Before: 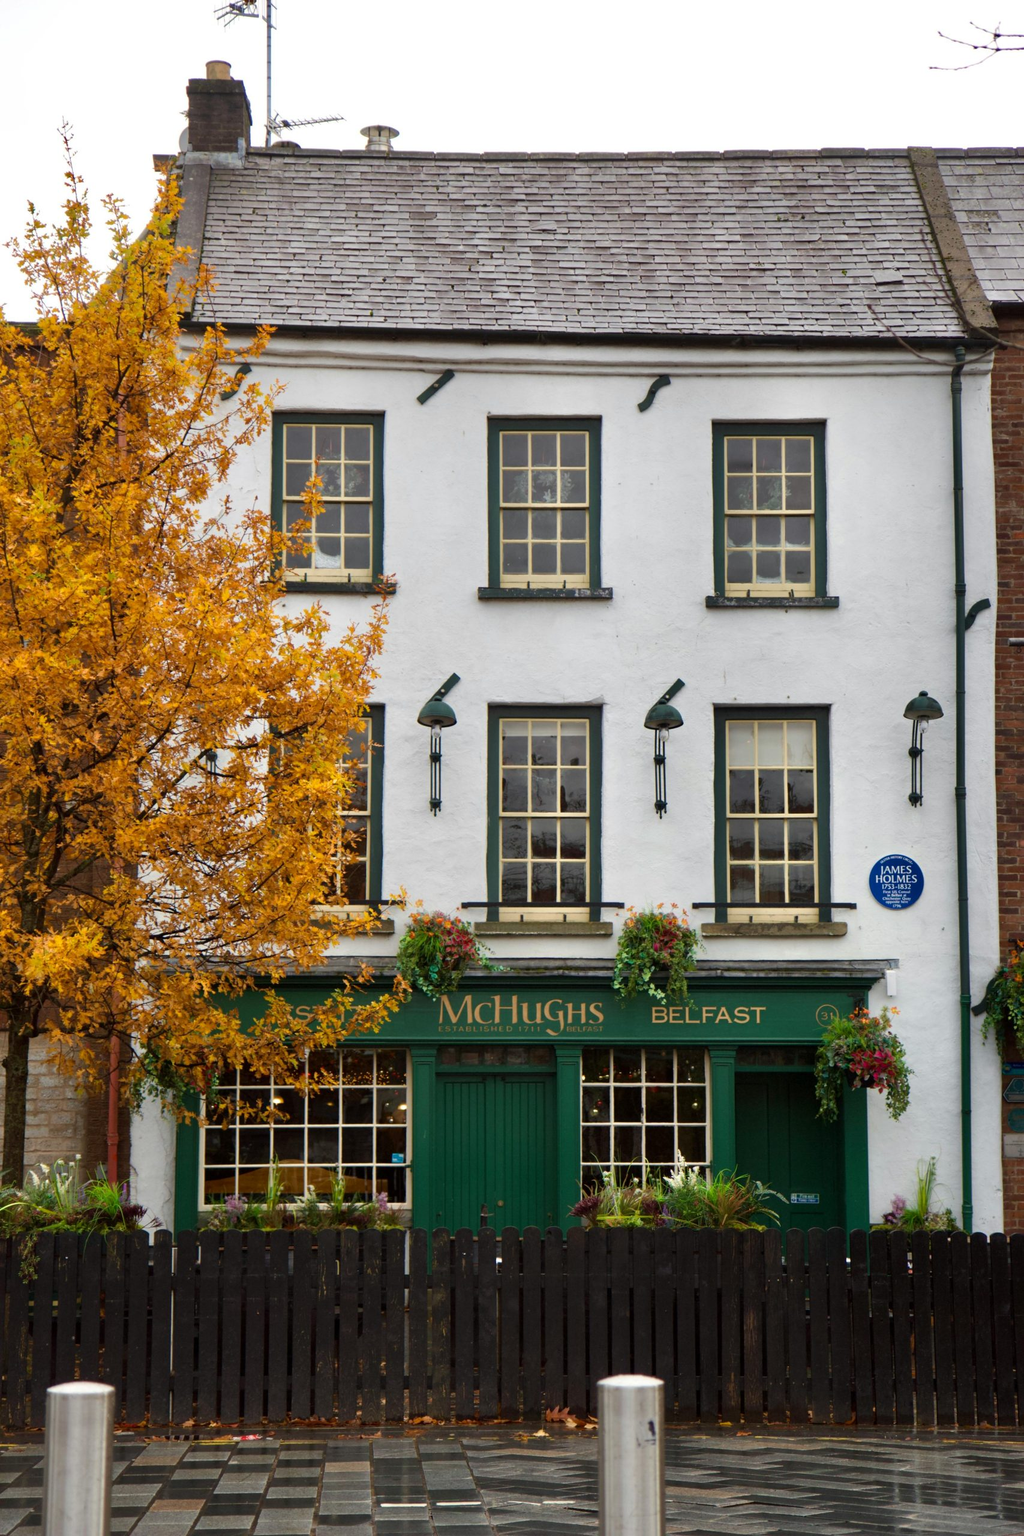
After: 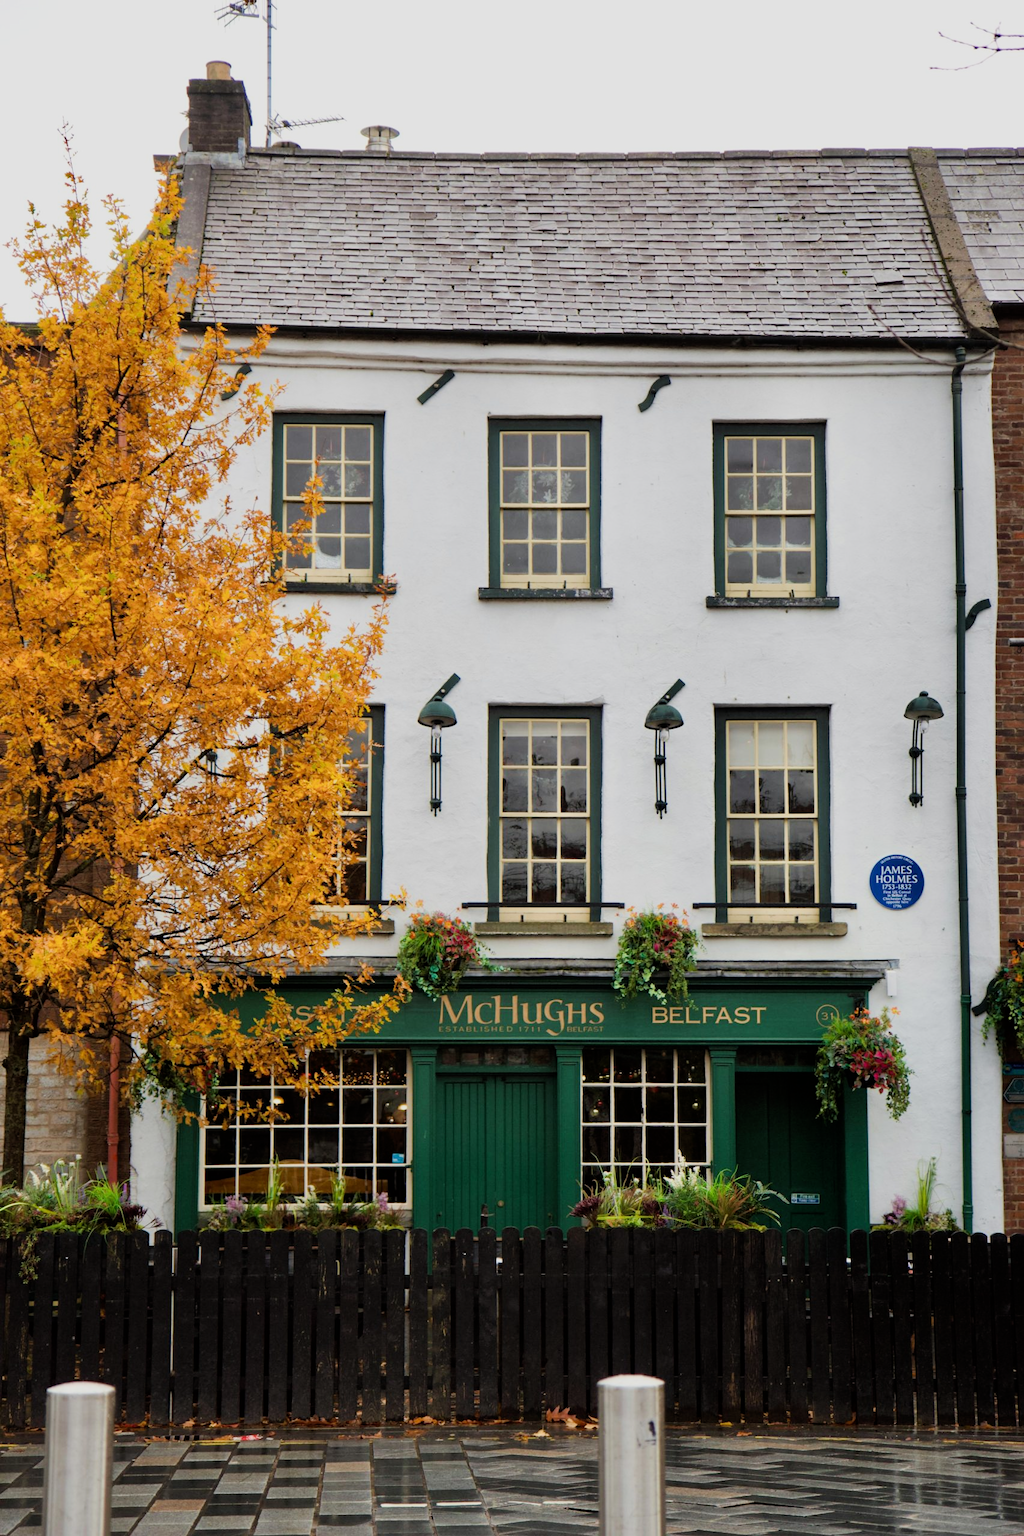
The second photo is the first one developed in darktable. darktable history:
exposure: exposure 0.367 EV, compensate highlight preservation false
filmic rgb: black relative exposure -7.65 EV, white relative exposure 4.56 EV, hardness 3.61, contrast 1.05
